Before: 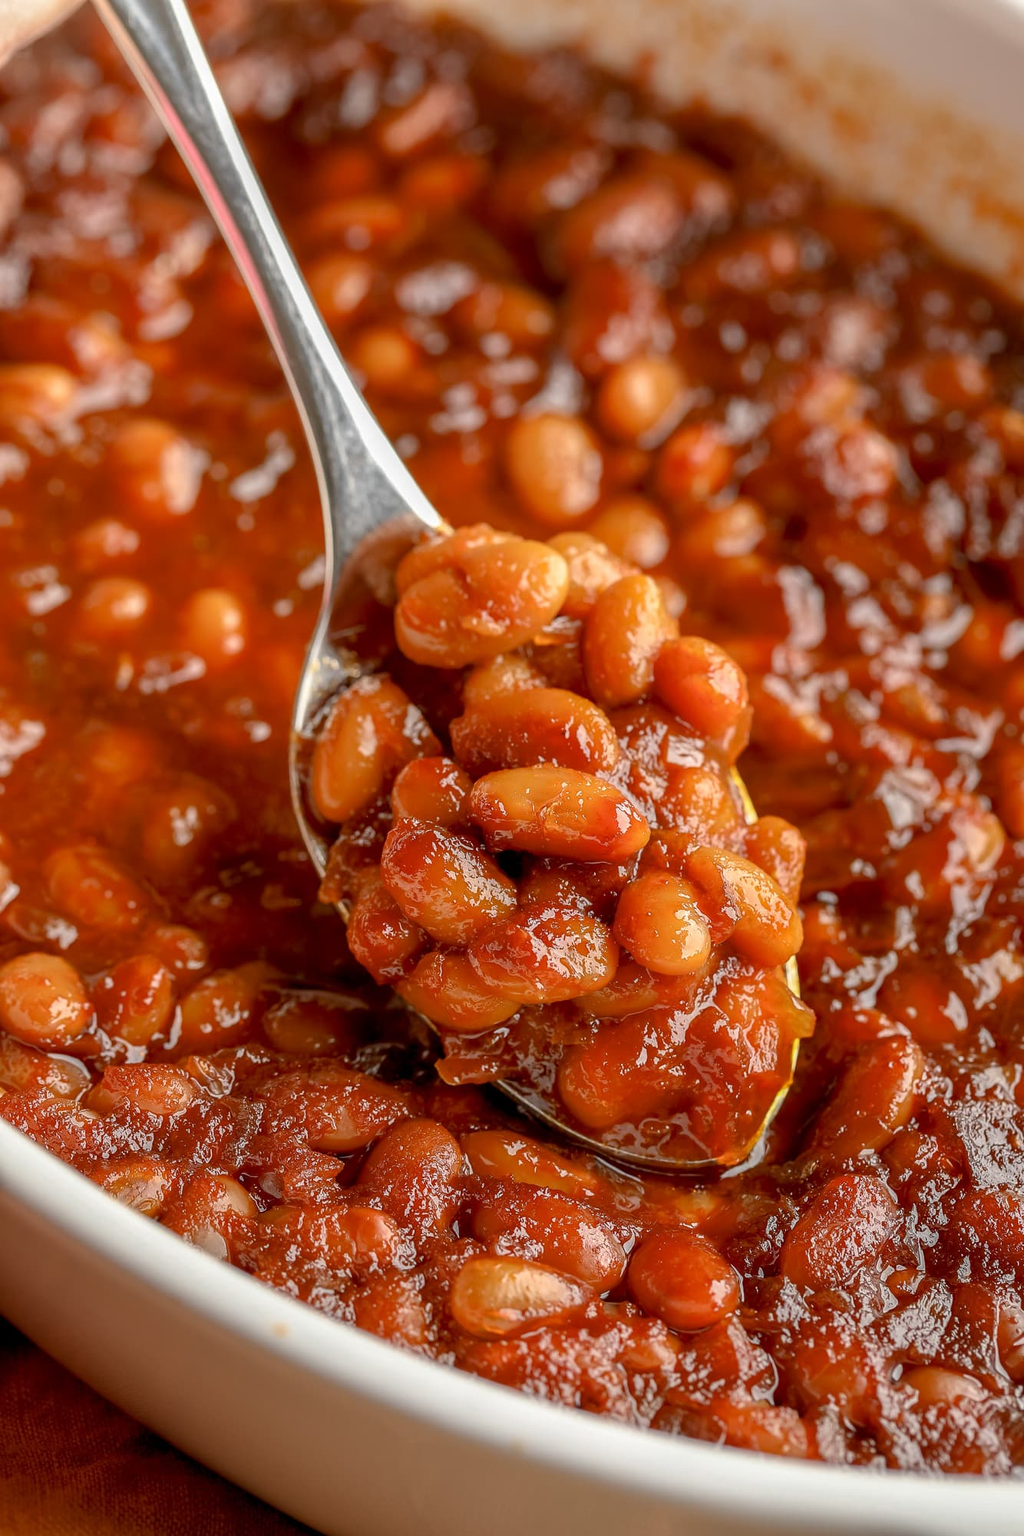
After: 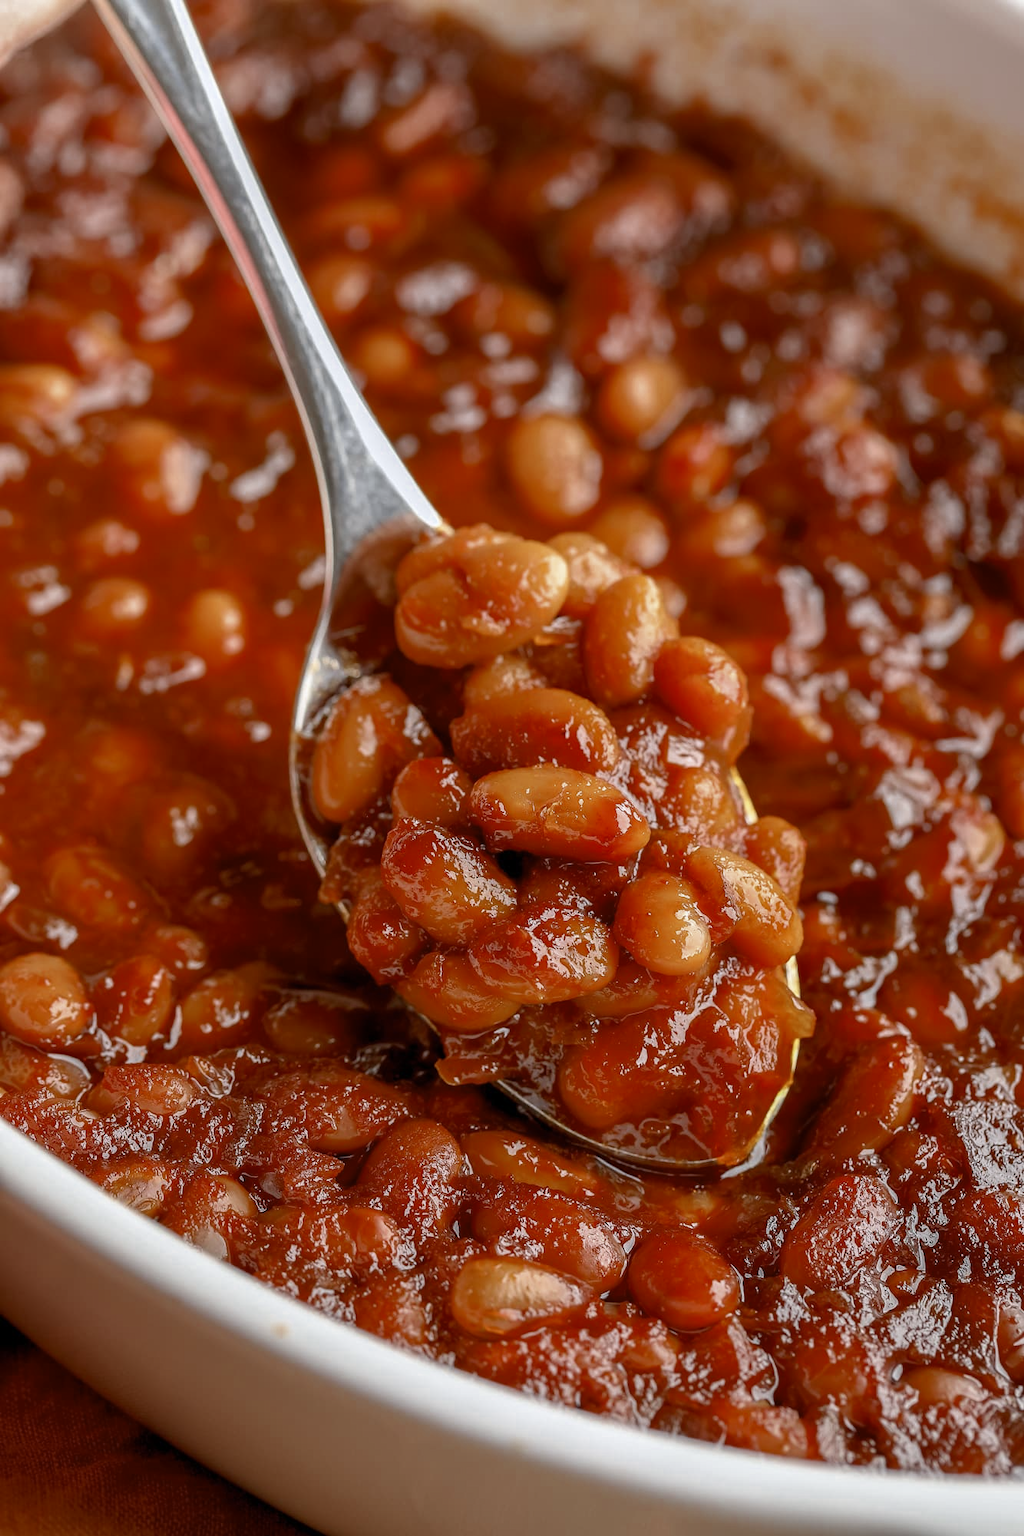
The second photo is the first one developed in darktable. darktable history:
white balance: red 0.983, blue 1.036
color zones: curves: ch0 [(0, 0.5) (0.125, 0.4) (0.25, 0.5) (0.375, 0.4) (0.5, 0.4) (0.625, 0.35) (0.75, 0.35) (0.875, 0.5)]; ch1 [(0, 0.35) (0.125, 0.45) (0.25, 0.35) (0.375, 0.35) (0.5, 0.35) (0.625, 0.35) (0.75, 0.45) (0.875, 0.35)]; ch2 [(0, 0.6) (0.125, 0.5) (0.25, 0.5) (0.375, 0.6) (0.5, 0.6) (0.625, 0.5) (0.75, 0.5) (0.875, 0.5)]
